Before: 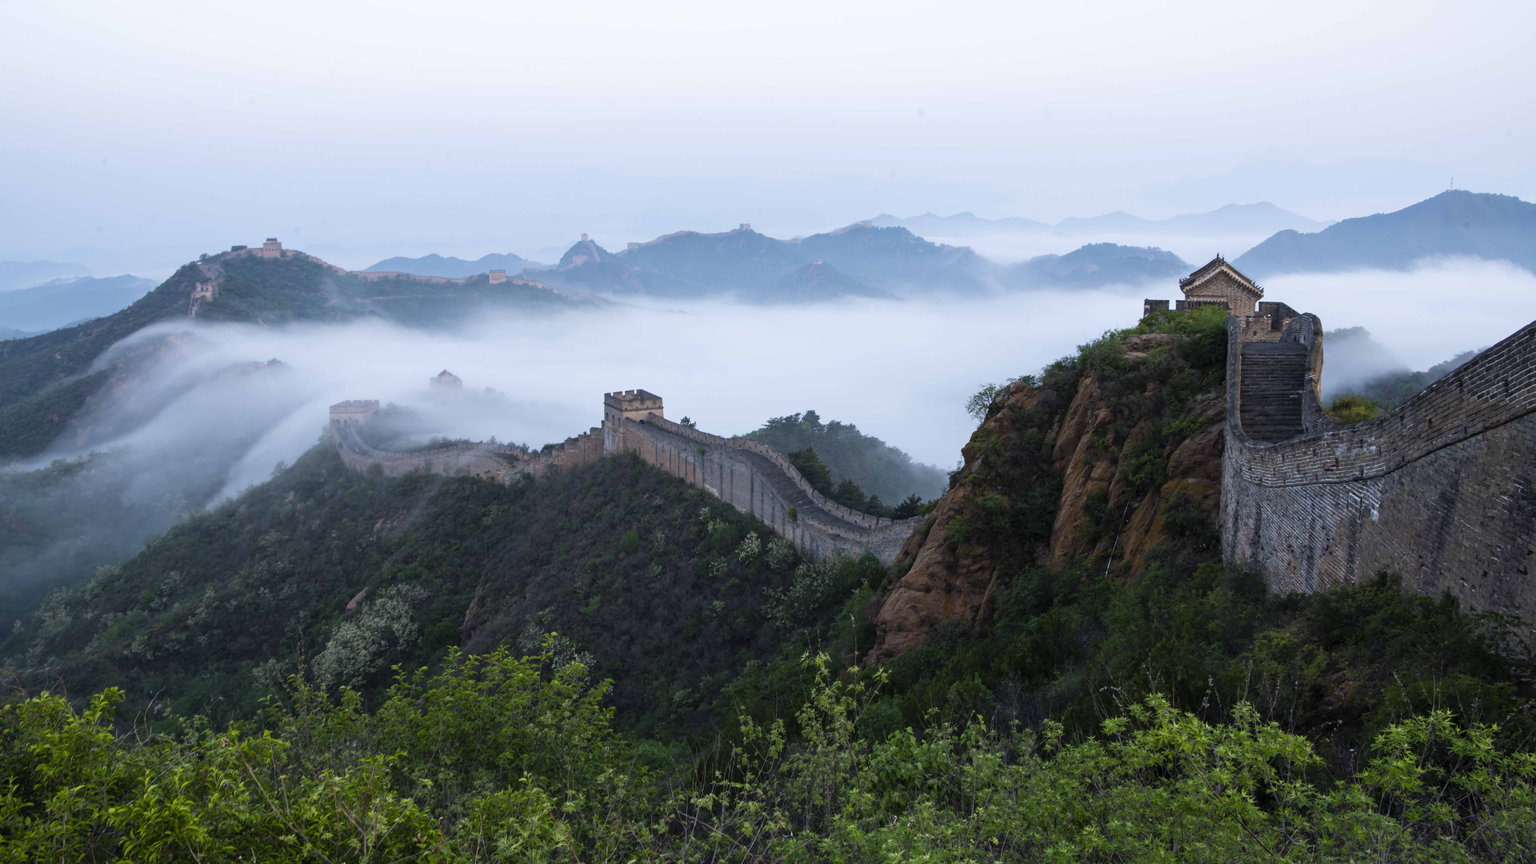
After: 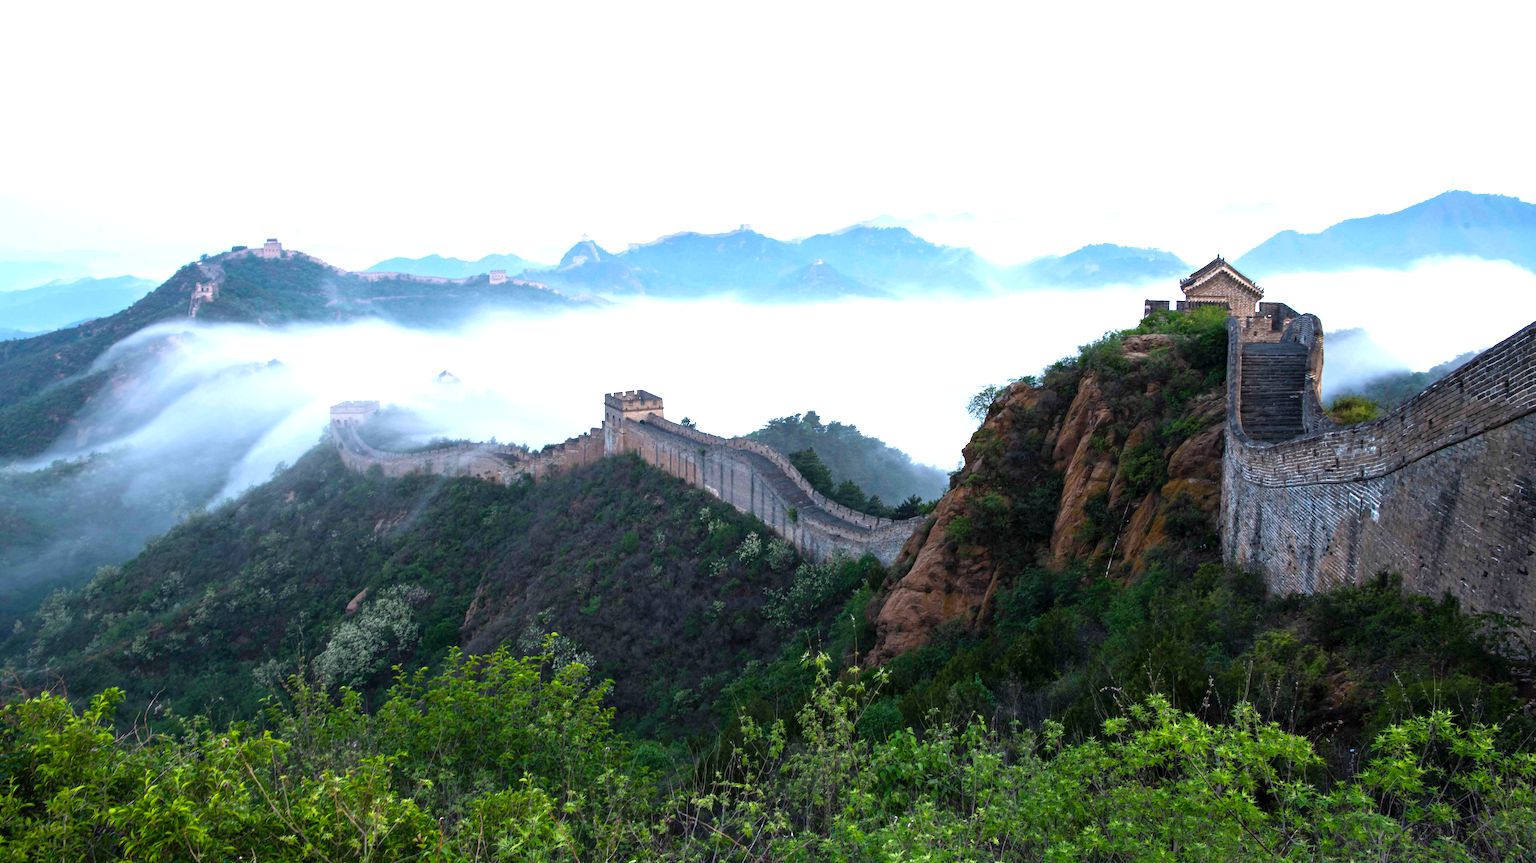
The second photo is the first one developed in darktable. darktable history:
color balance rgb: perceptual saturation grading › global saturation 0.593%, perceptual brilliance grading › global brilliance 30.694%
